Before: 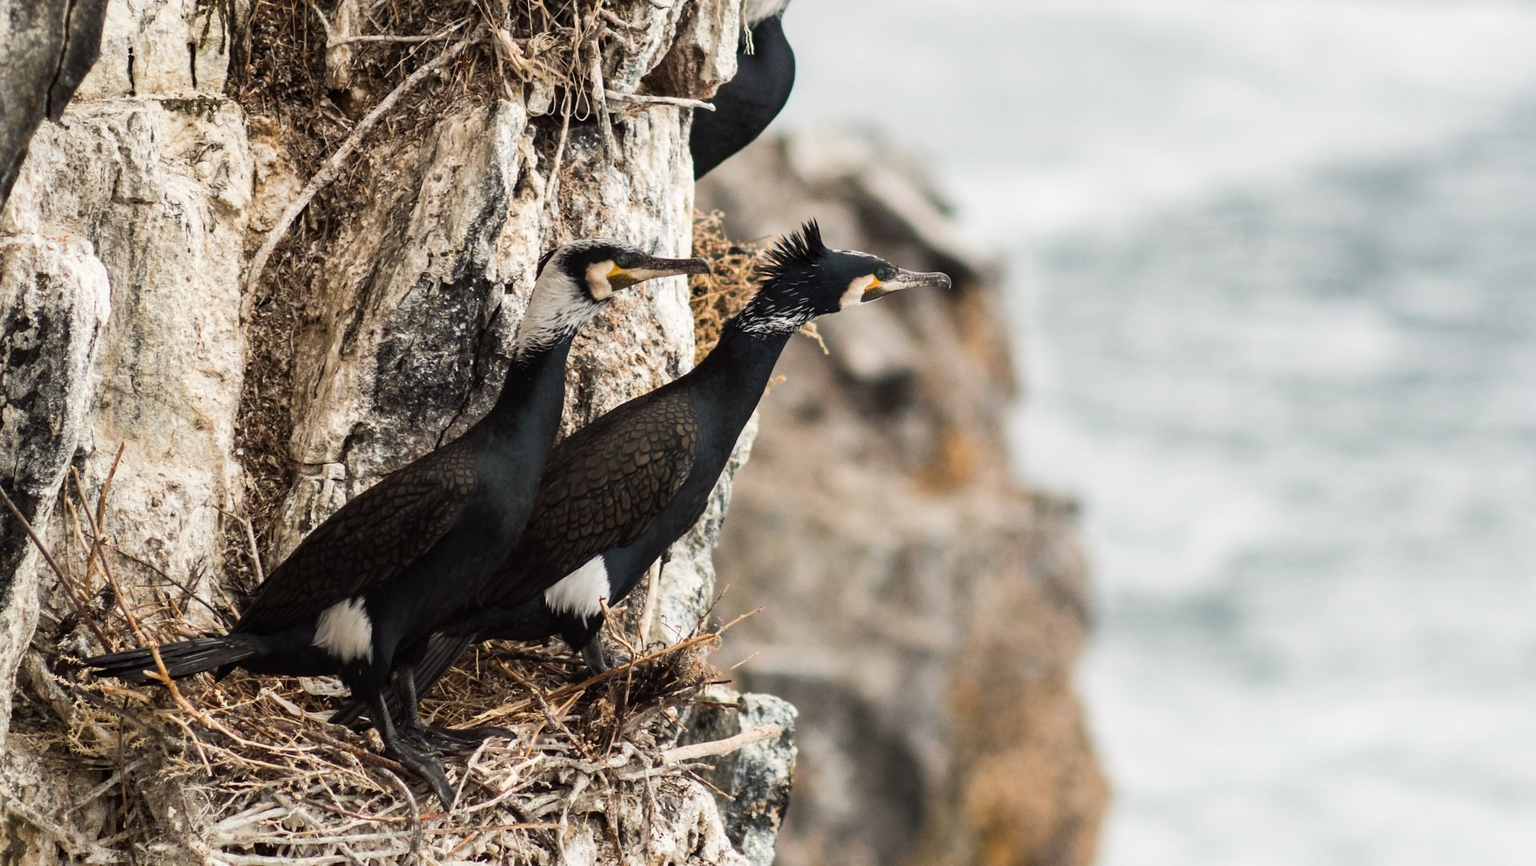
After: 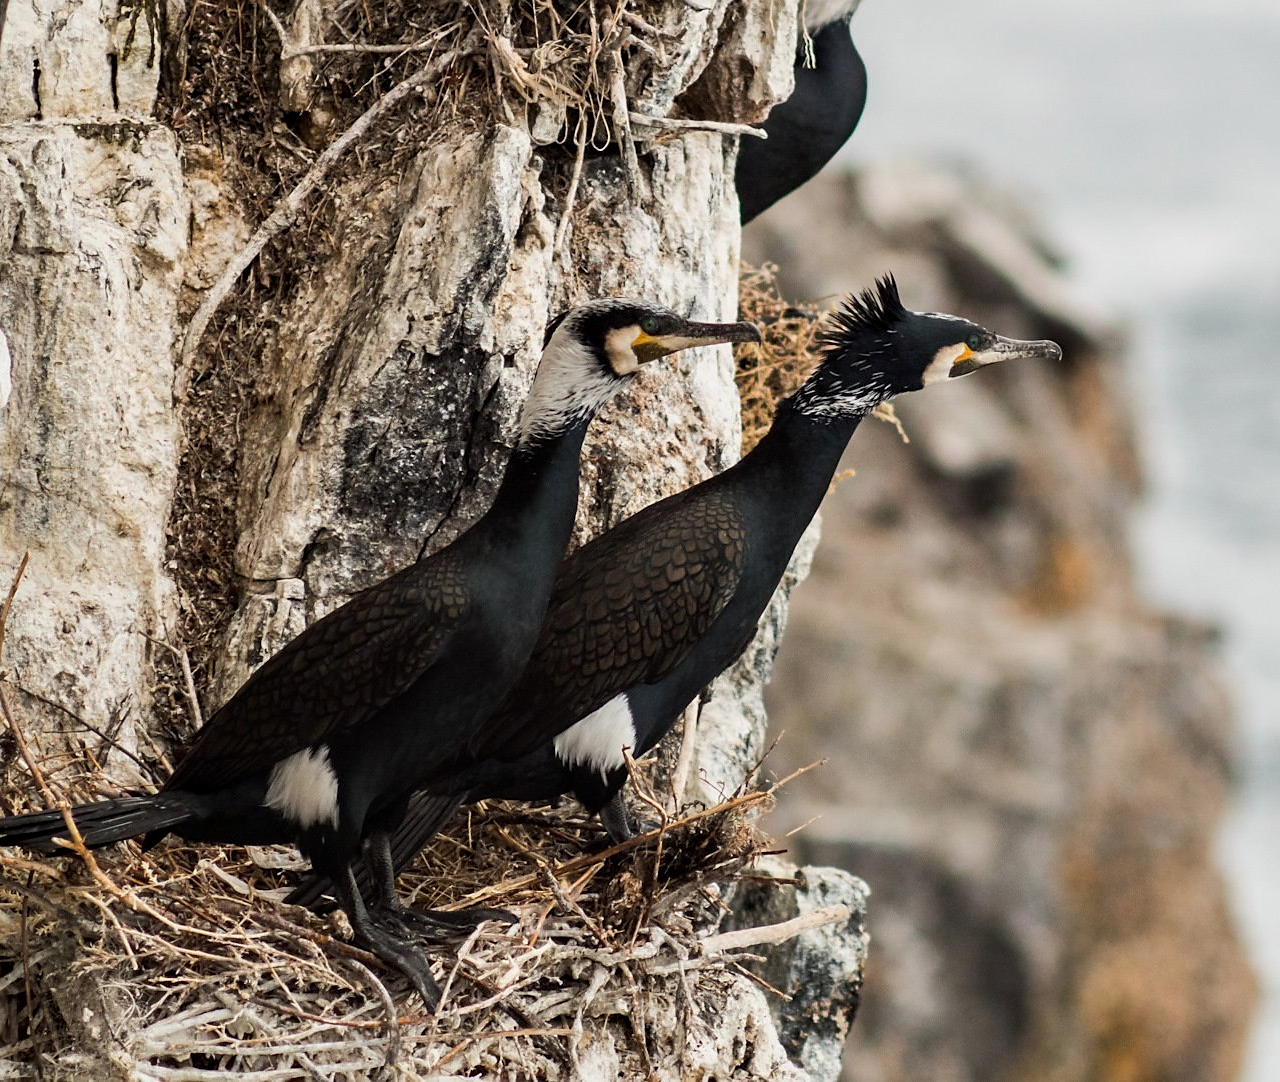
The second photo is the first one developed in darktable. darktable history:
exposure: exposure -0.21 EV, compensate highlight preservation false
sharpen: radius 1.559, amount 0.373, threshold 1.271
crop and rotate: left 6.617%, right 26.717%
contrast equalizer: octaves 7, y [[0.6 ×6], [0.55 ×6], [0 ×6], [0 ×6], [0 ×6]], mix 0.15
